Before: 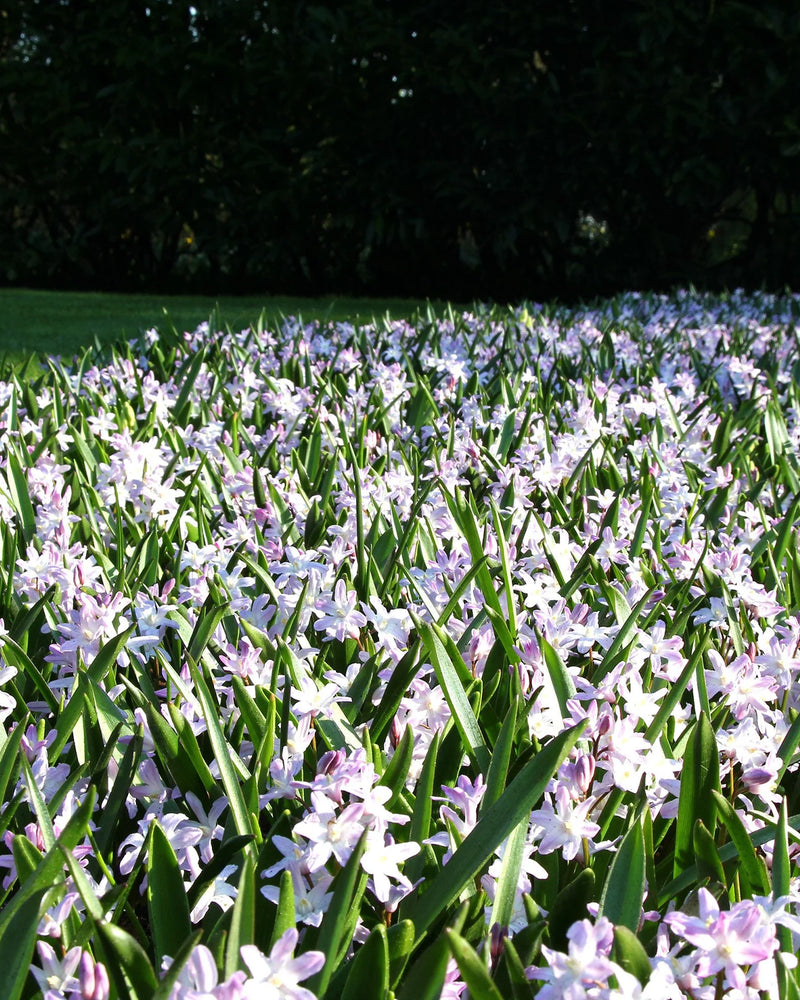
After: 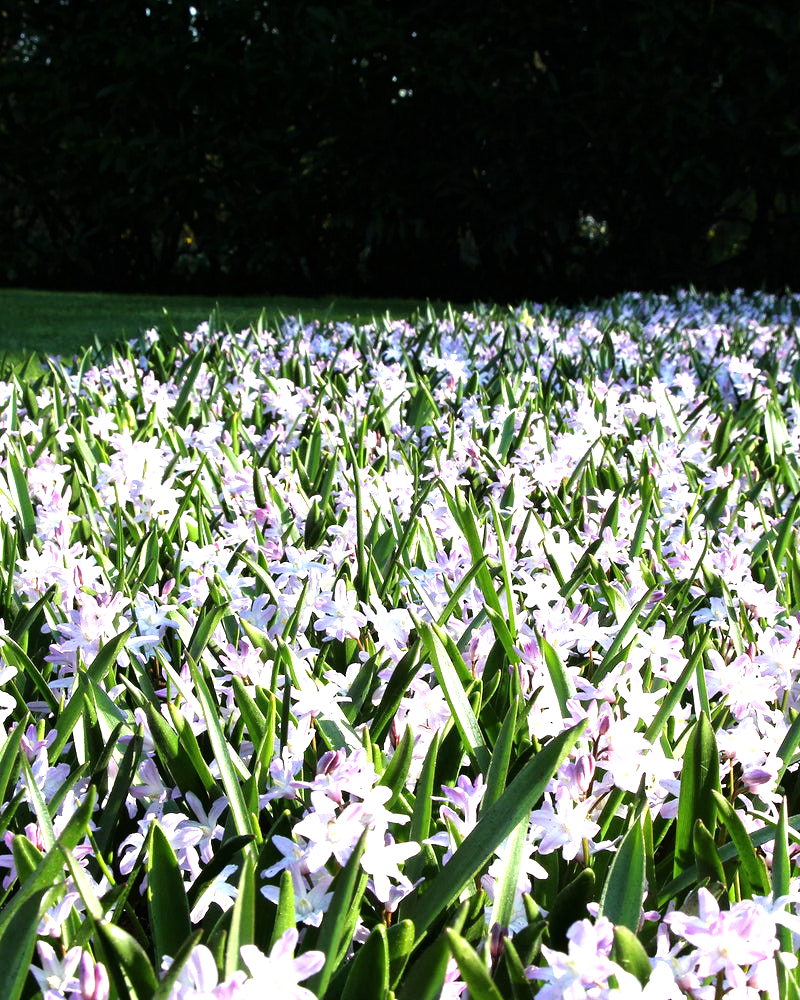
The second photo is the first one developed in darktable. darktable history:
tone equalizer: -8 EV -0.753 EV, -7 EV -0.689 EV, -6 EV -0.566 EV, -5 EV -0.372 EV, -3 EV 0.373 EV, -2 EV 0.6 EV, -1 EV 0.695 EV, +0 EV 0.767 EV
